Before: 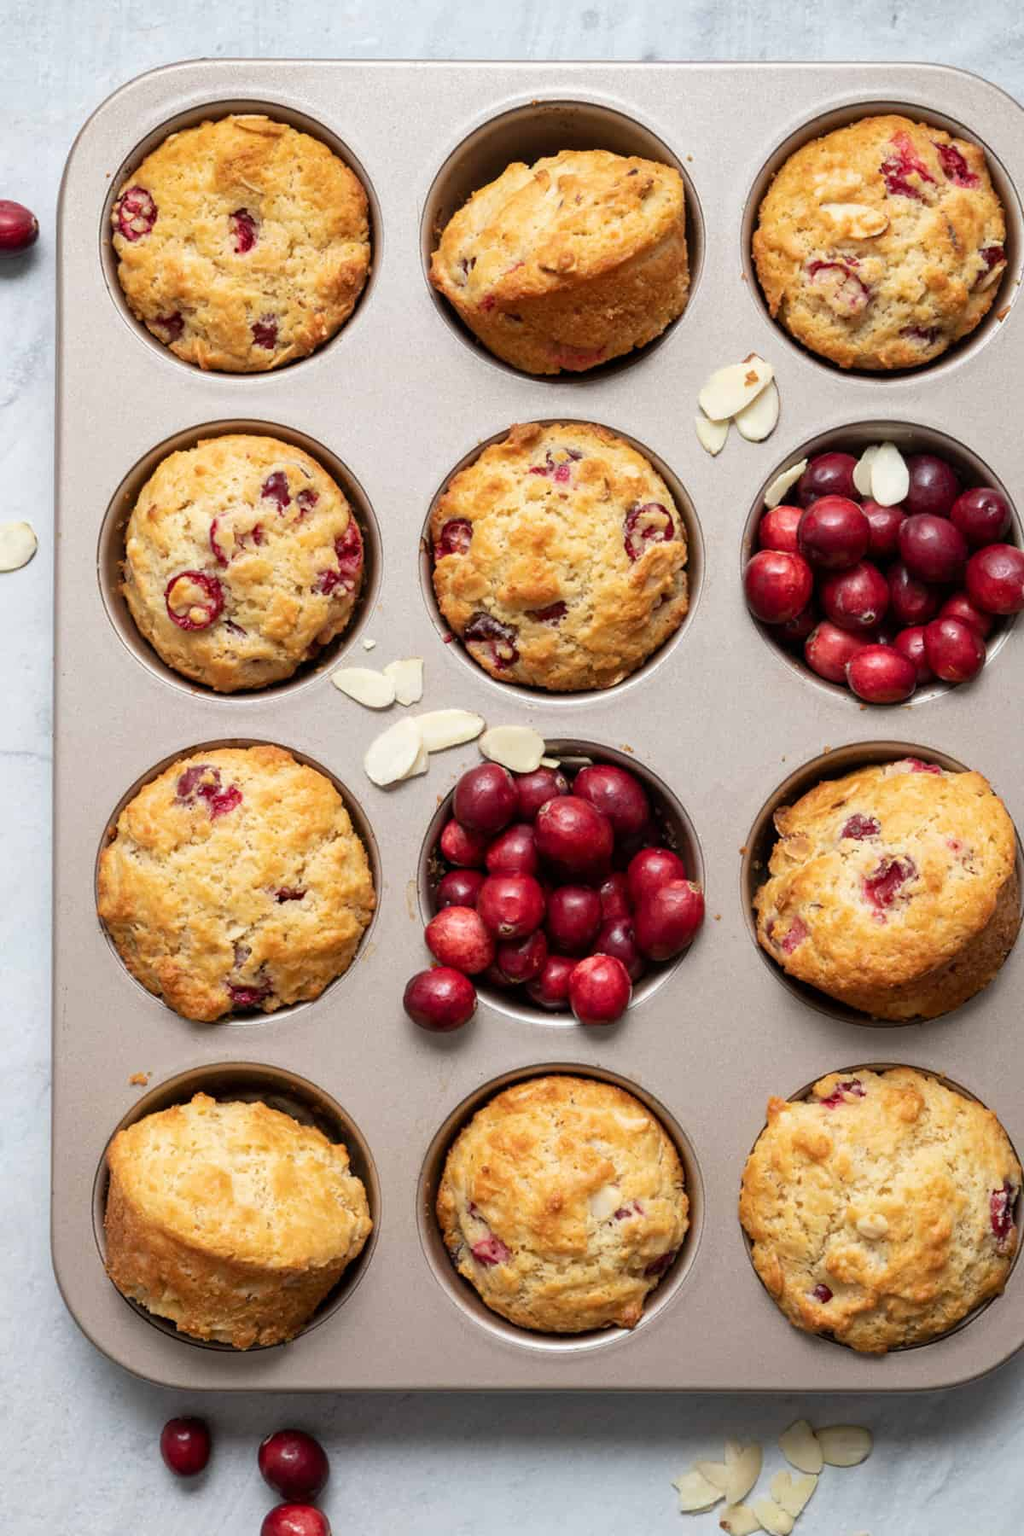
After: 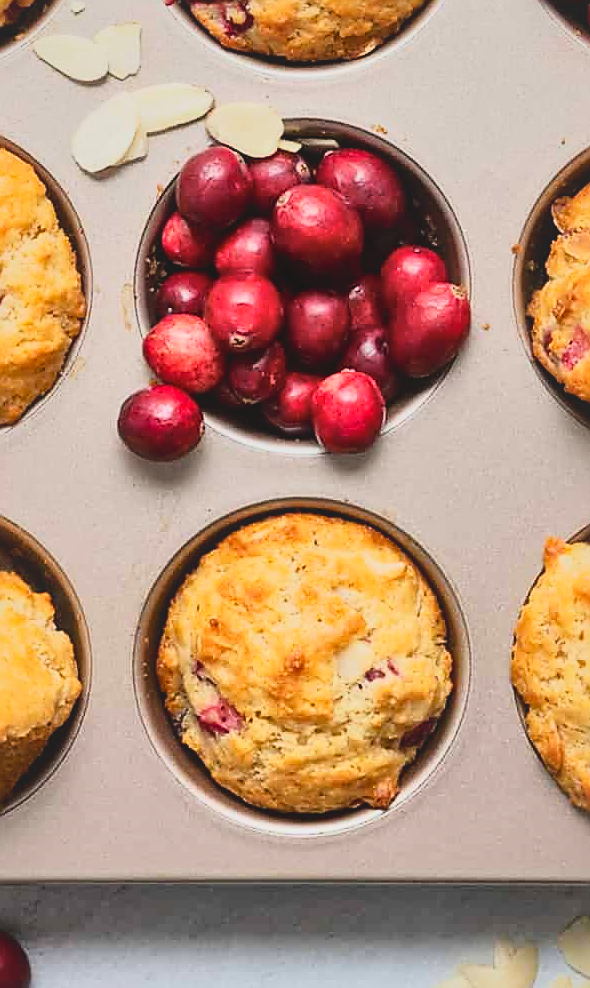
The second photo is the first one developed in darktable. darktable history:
sharpen: radius 1.386, amount 1.264, threshold 0.746
contrast brightness saturation: contrast -0.273
local contrast: mode bilateral grid, contrast 20, coarseness 51, detail 171%, midtone range 0.2
crop: left 29.614%, top 41.583%, right 21.163%, bottom 3.497%
base curve: curves: ch0 [(0, 0) (0.028, 0.03) (0.121, 0.232) (0.46, 0.748) (0.859, 0.968) (1, 1)]
